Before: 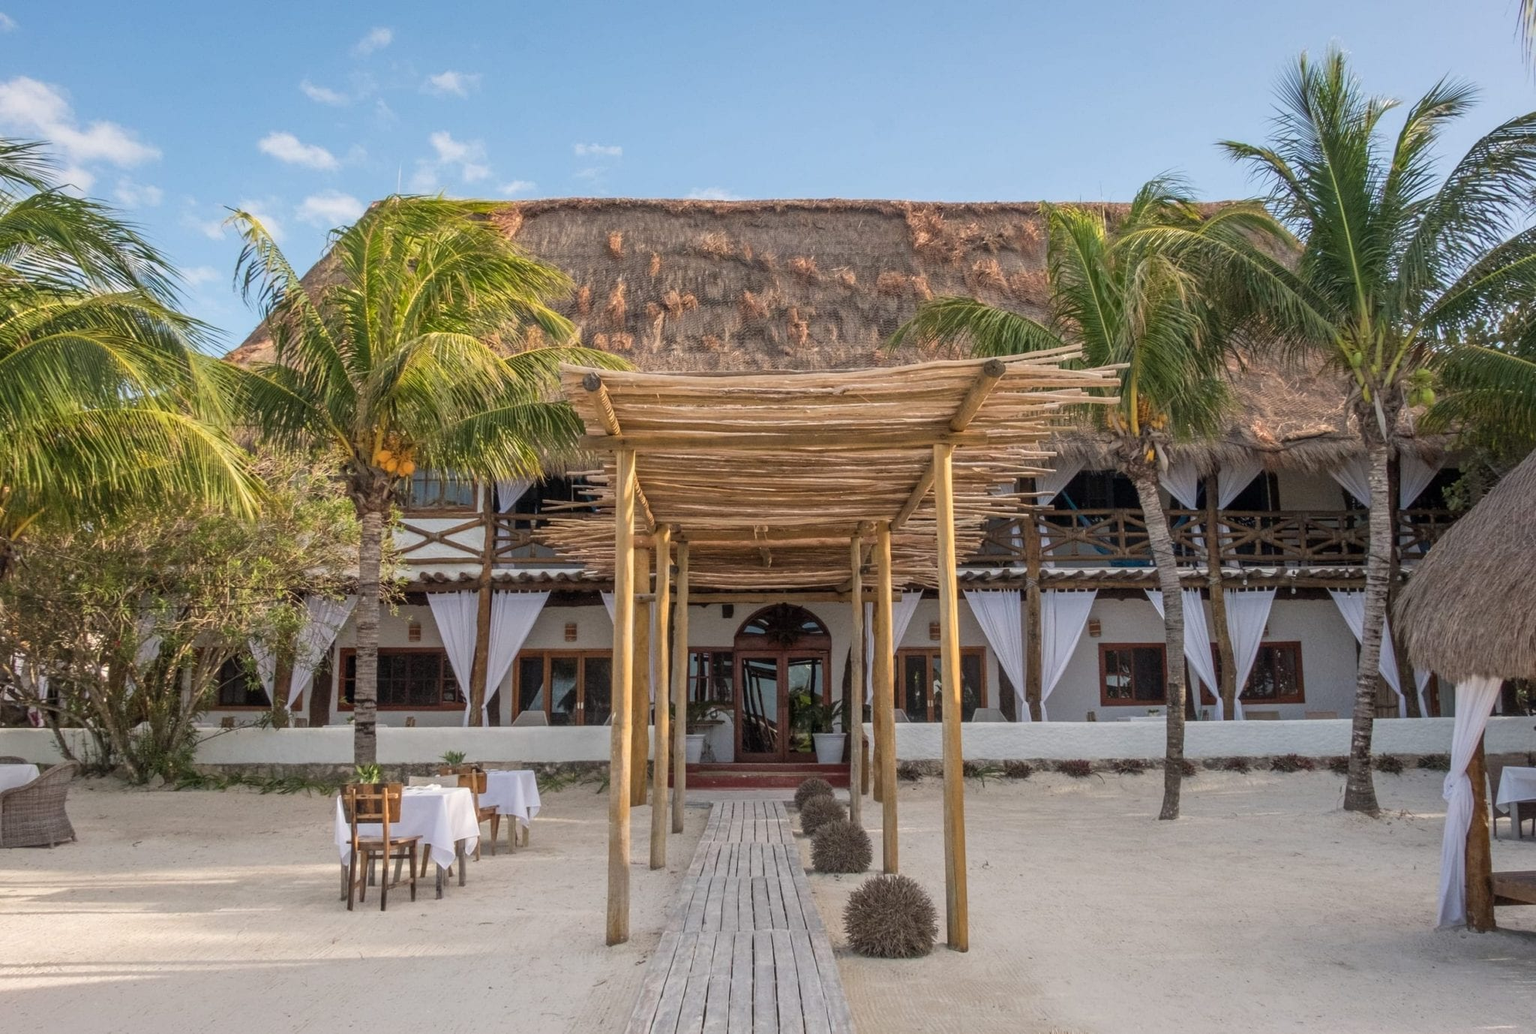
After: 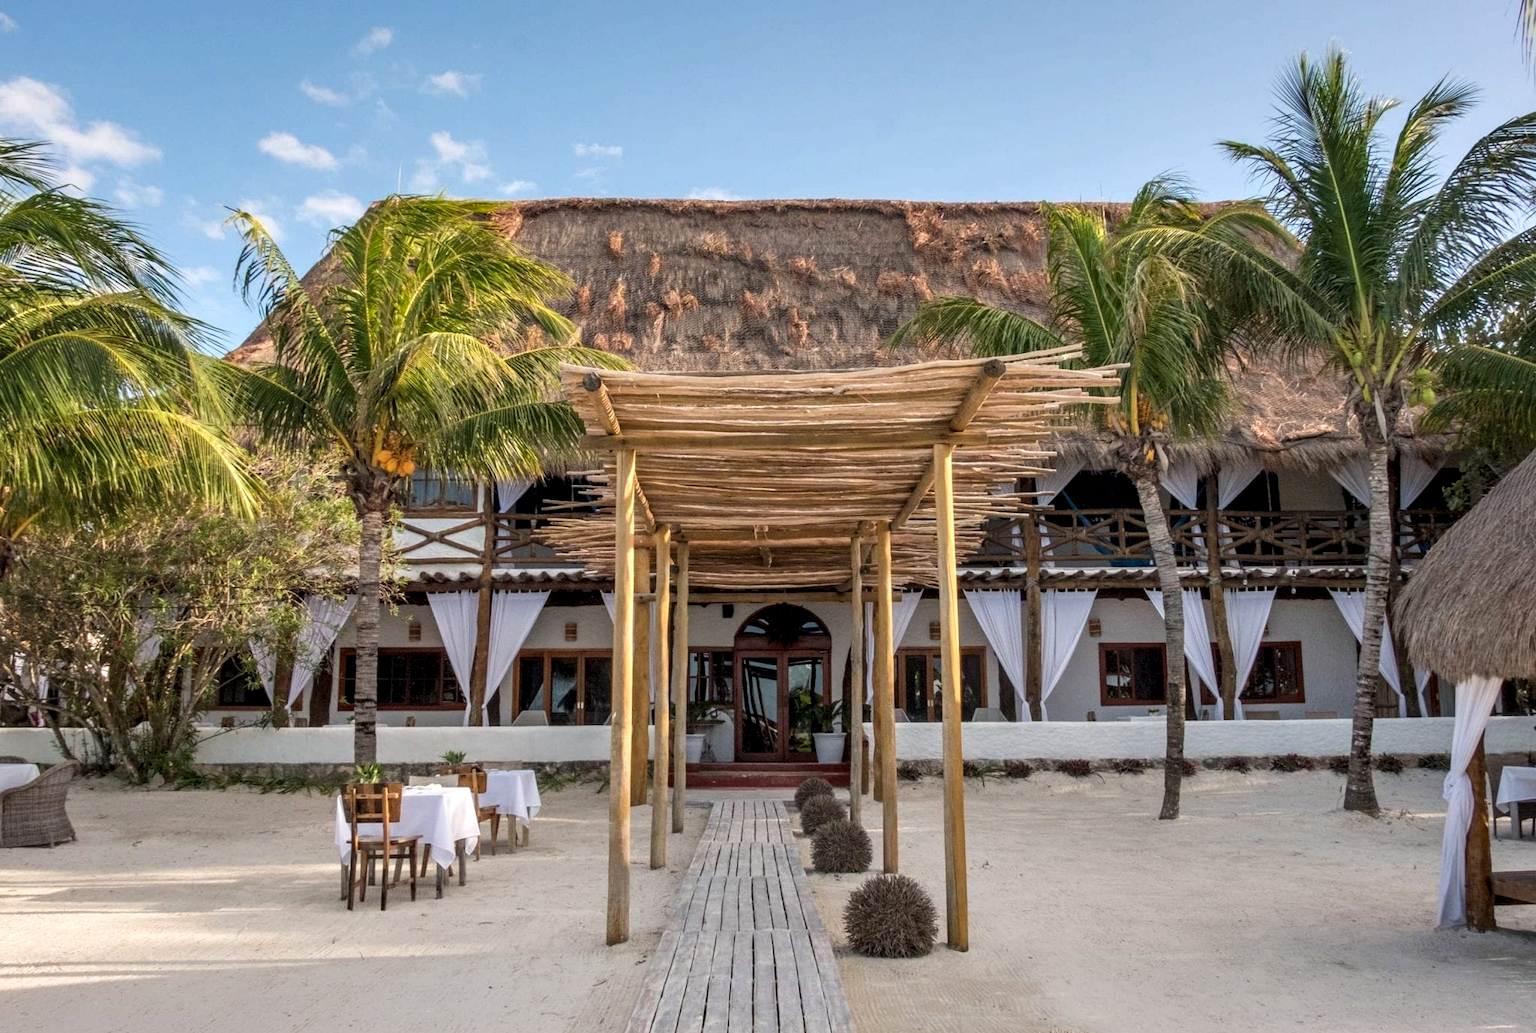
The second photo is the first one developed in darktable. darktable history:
contrast equalizer: octaves 7, y [[0.6 ×6], [0.55 ×6], [0 ×6], [0 ×6], [0 ×6]], mix 0.588
